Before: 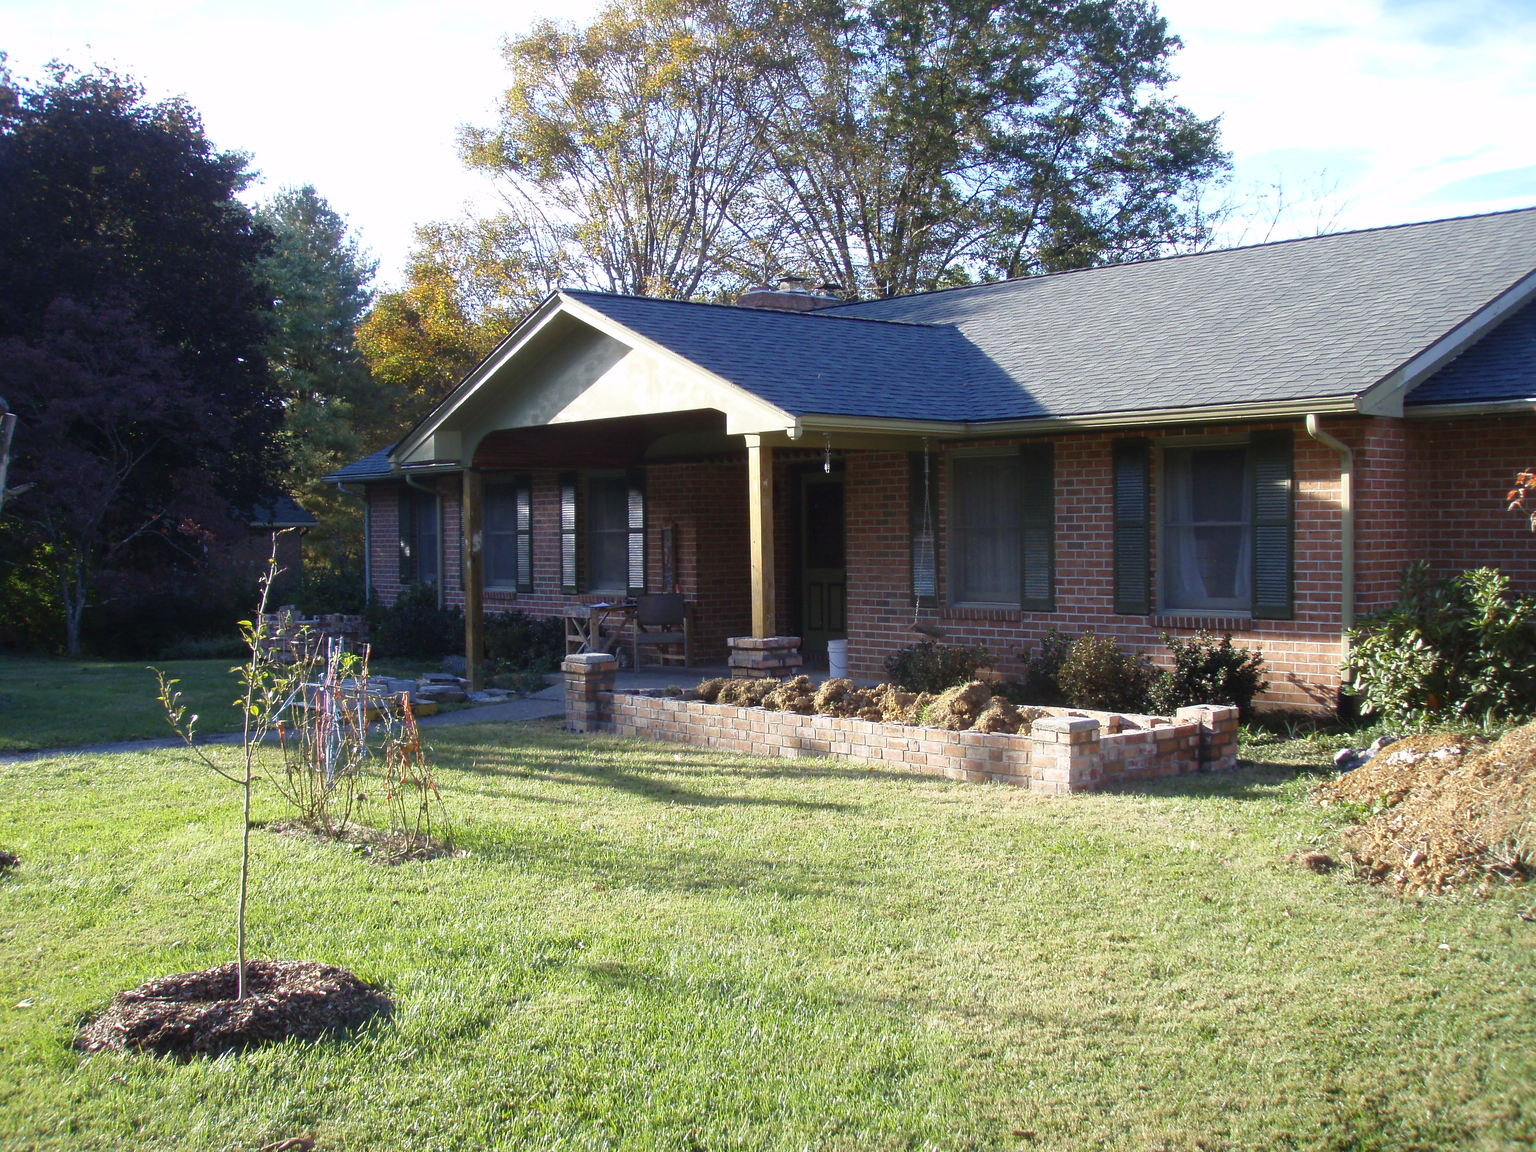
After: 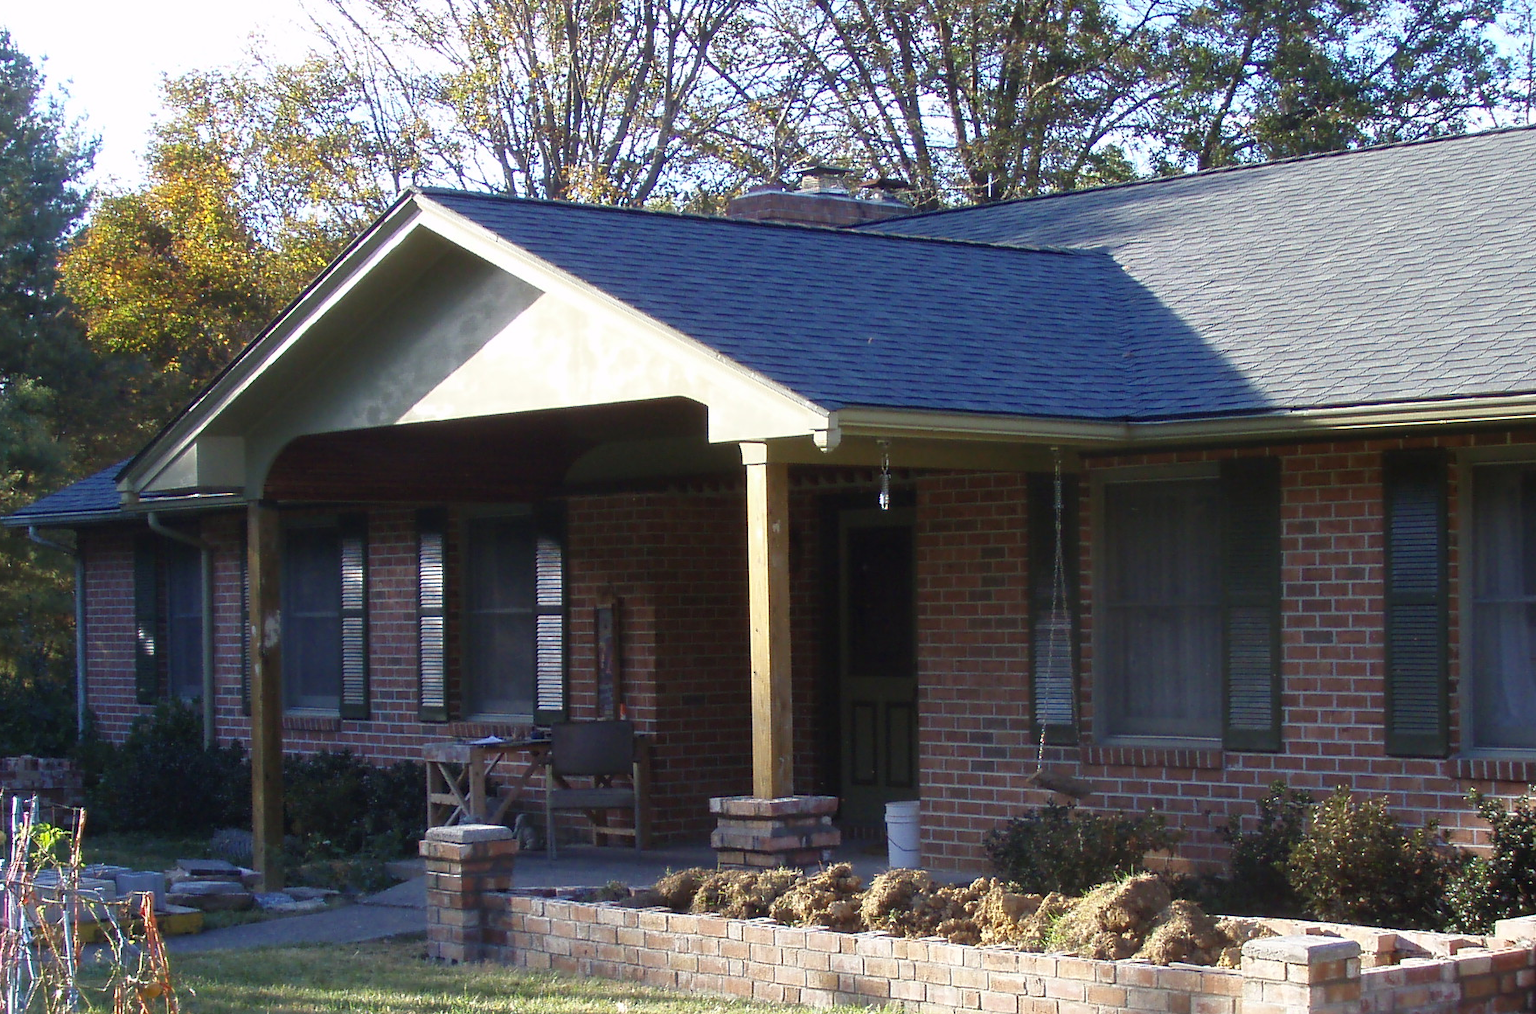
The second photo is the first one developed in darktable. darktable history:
crop: left 20.935%, top 15.773%, right 21.851%, bottom 33.836%
exposure: compensate exposure bias true, compensate highlight preservation false
